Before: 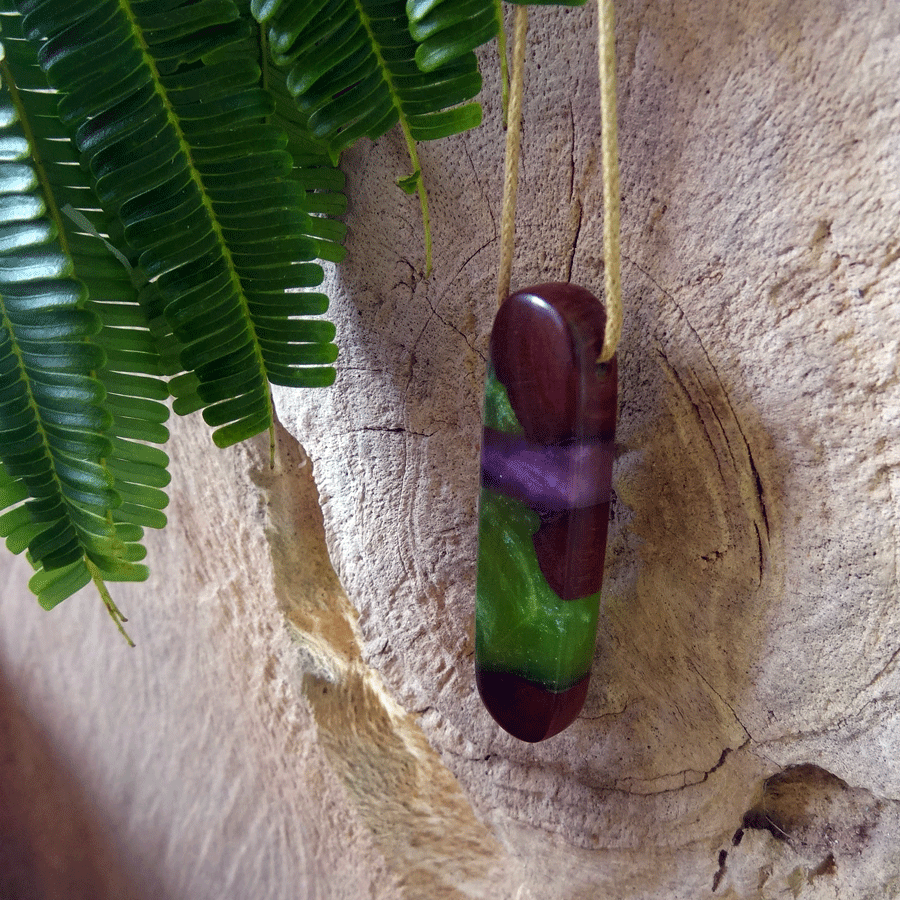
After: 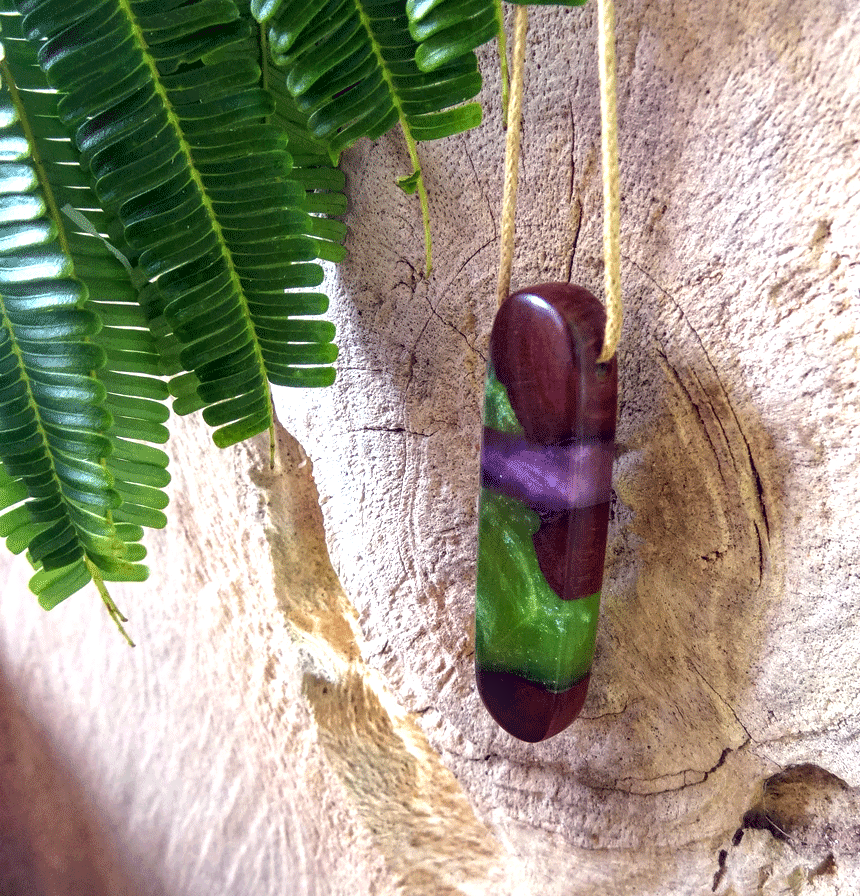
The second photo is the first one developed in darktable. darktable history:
local contrast: detail 130%
crop: right 3.964%, bottom 0.018%
exposure: exposure 1 EV, compensate exposure bias true, compensate highlight preservation false
